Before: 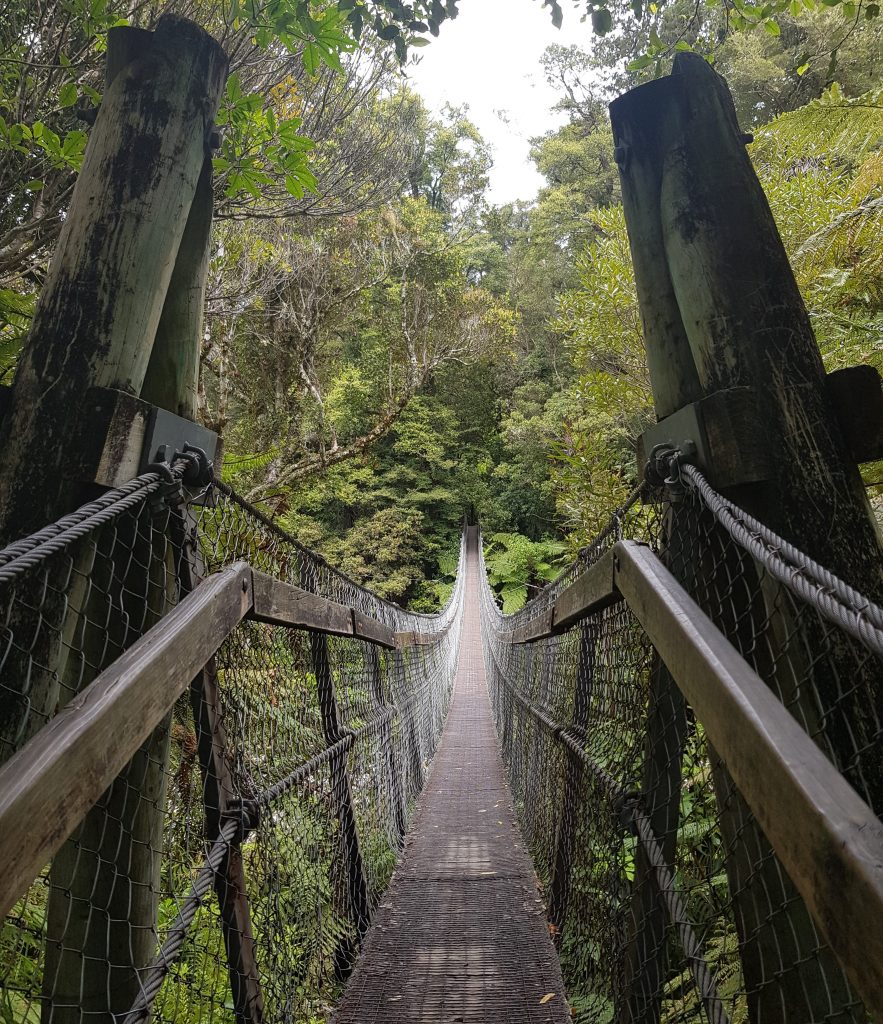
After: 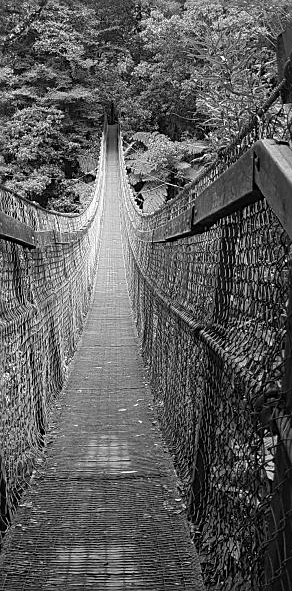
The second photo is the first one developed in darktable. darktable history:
sharpen: on, module defaults
white balance: red 1.009, blue 1.027
color zones: curves: ch1 [(0, -0.014) (0.143, -0.013) (0.286, -0.013) (0.429, -0.016) (0.571, -0.019) (0.714, -0.015) (0.857, 0.002) (1, -0.014)]
crop: left 40.878%, top 39.176%, right 25.993%, bottom 3.081%
